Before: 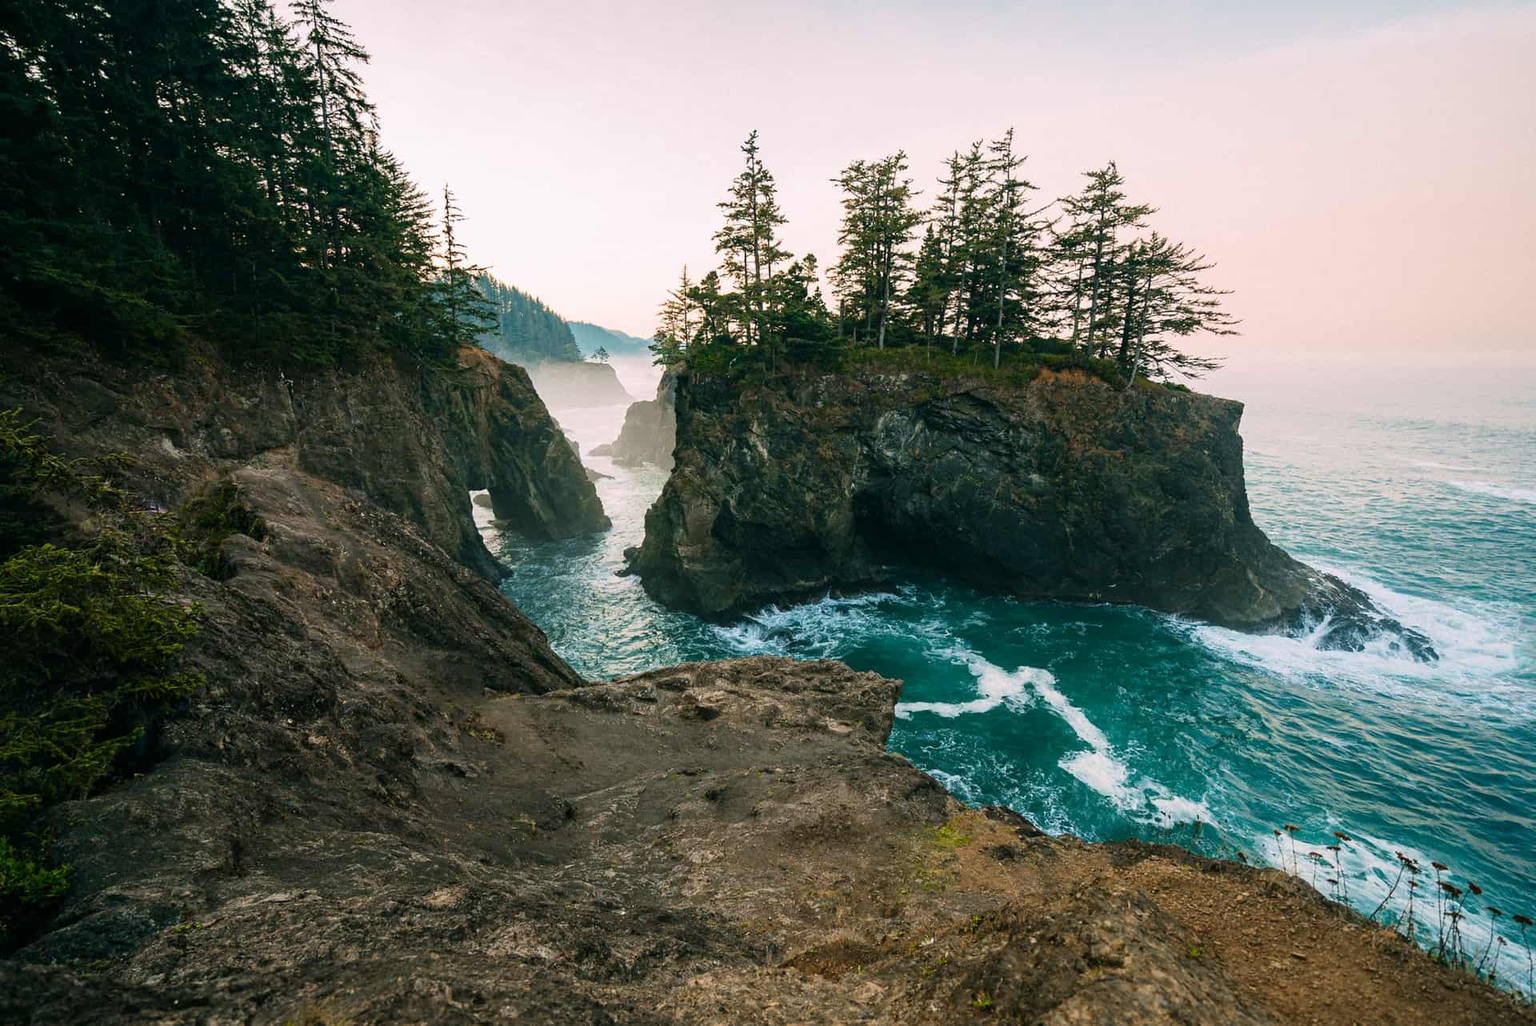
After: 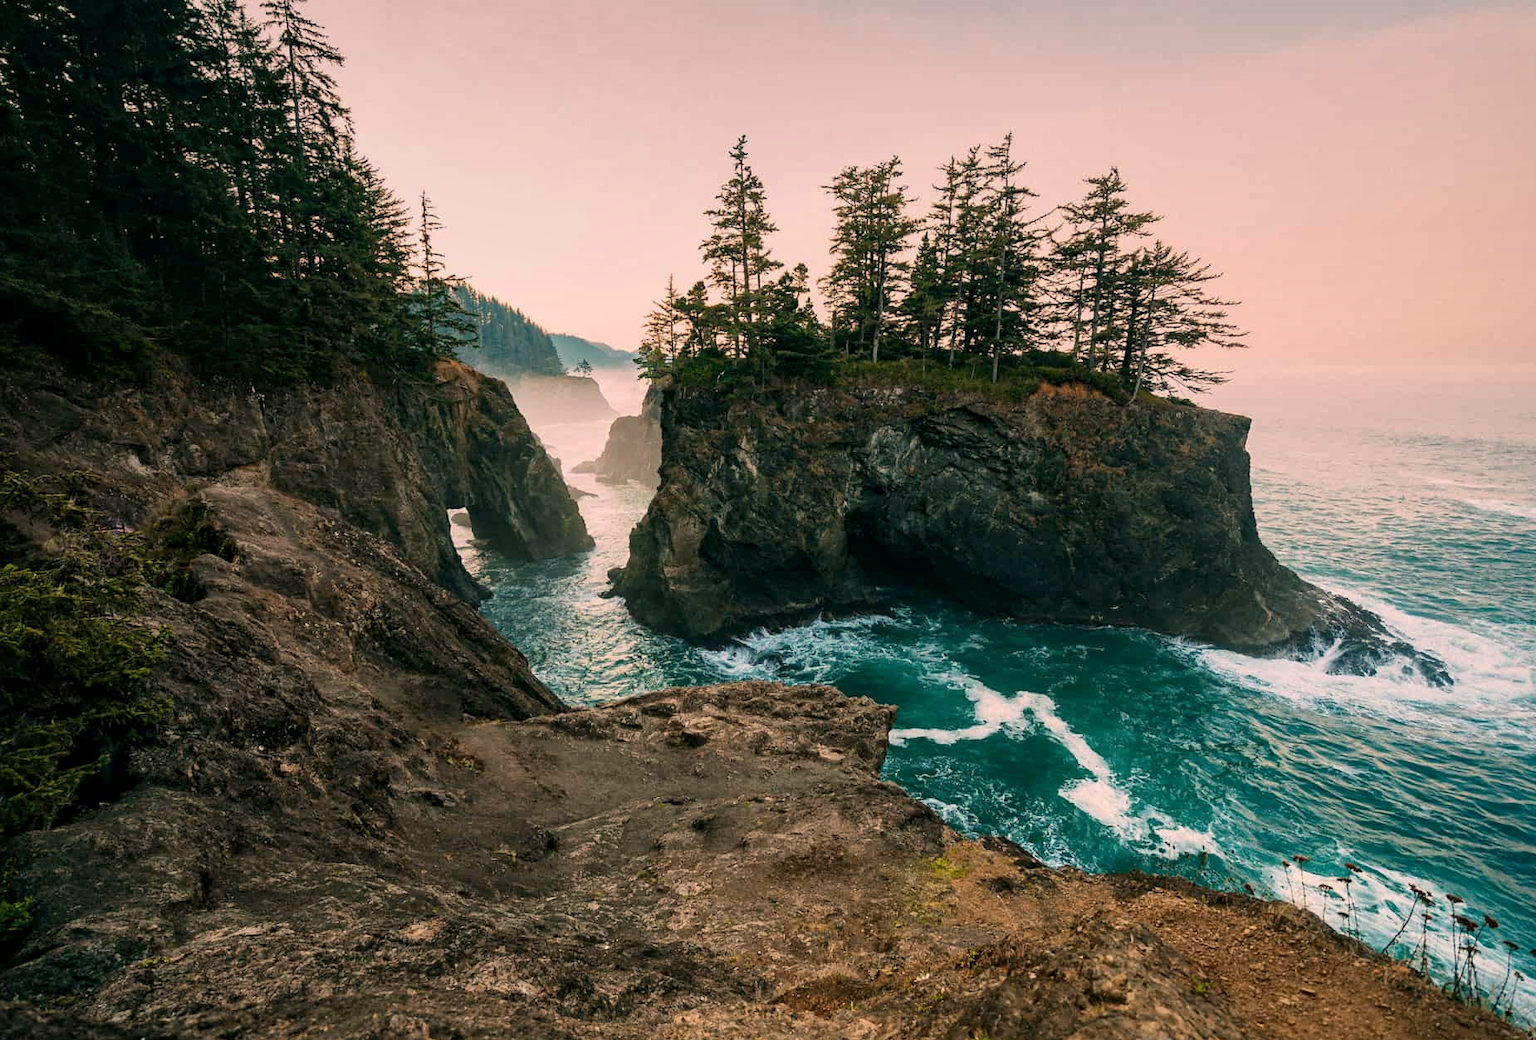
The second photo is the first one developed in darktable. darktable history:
crop and rotate: left 2.536%, right 1.107%, bottom 2.246%
white balance: red 1.127, blue 0.943
graduated density: on, module defaults
local contrast: mode bilateral grid, contrast 20, coarseness 50, detail 132%, midtone range 0.2
